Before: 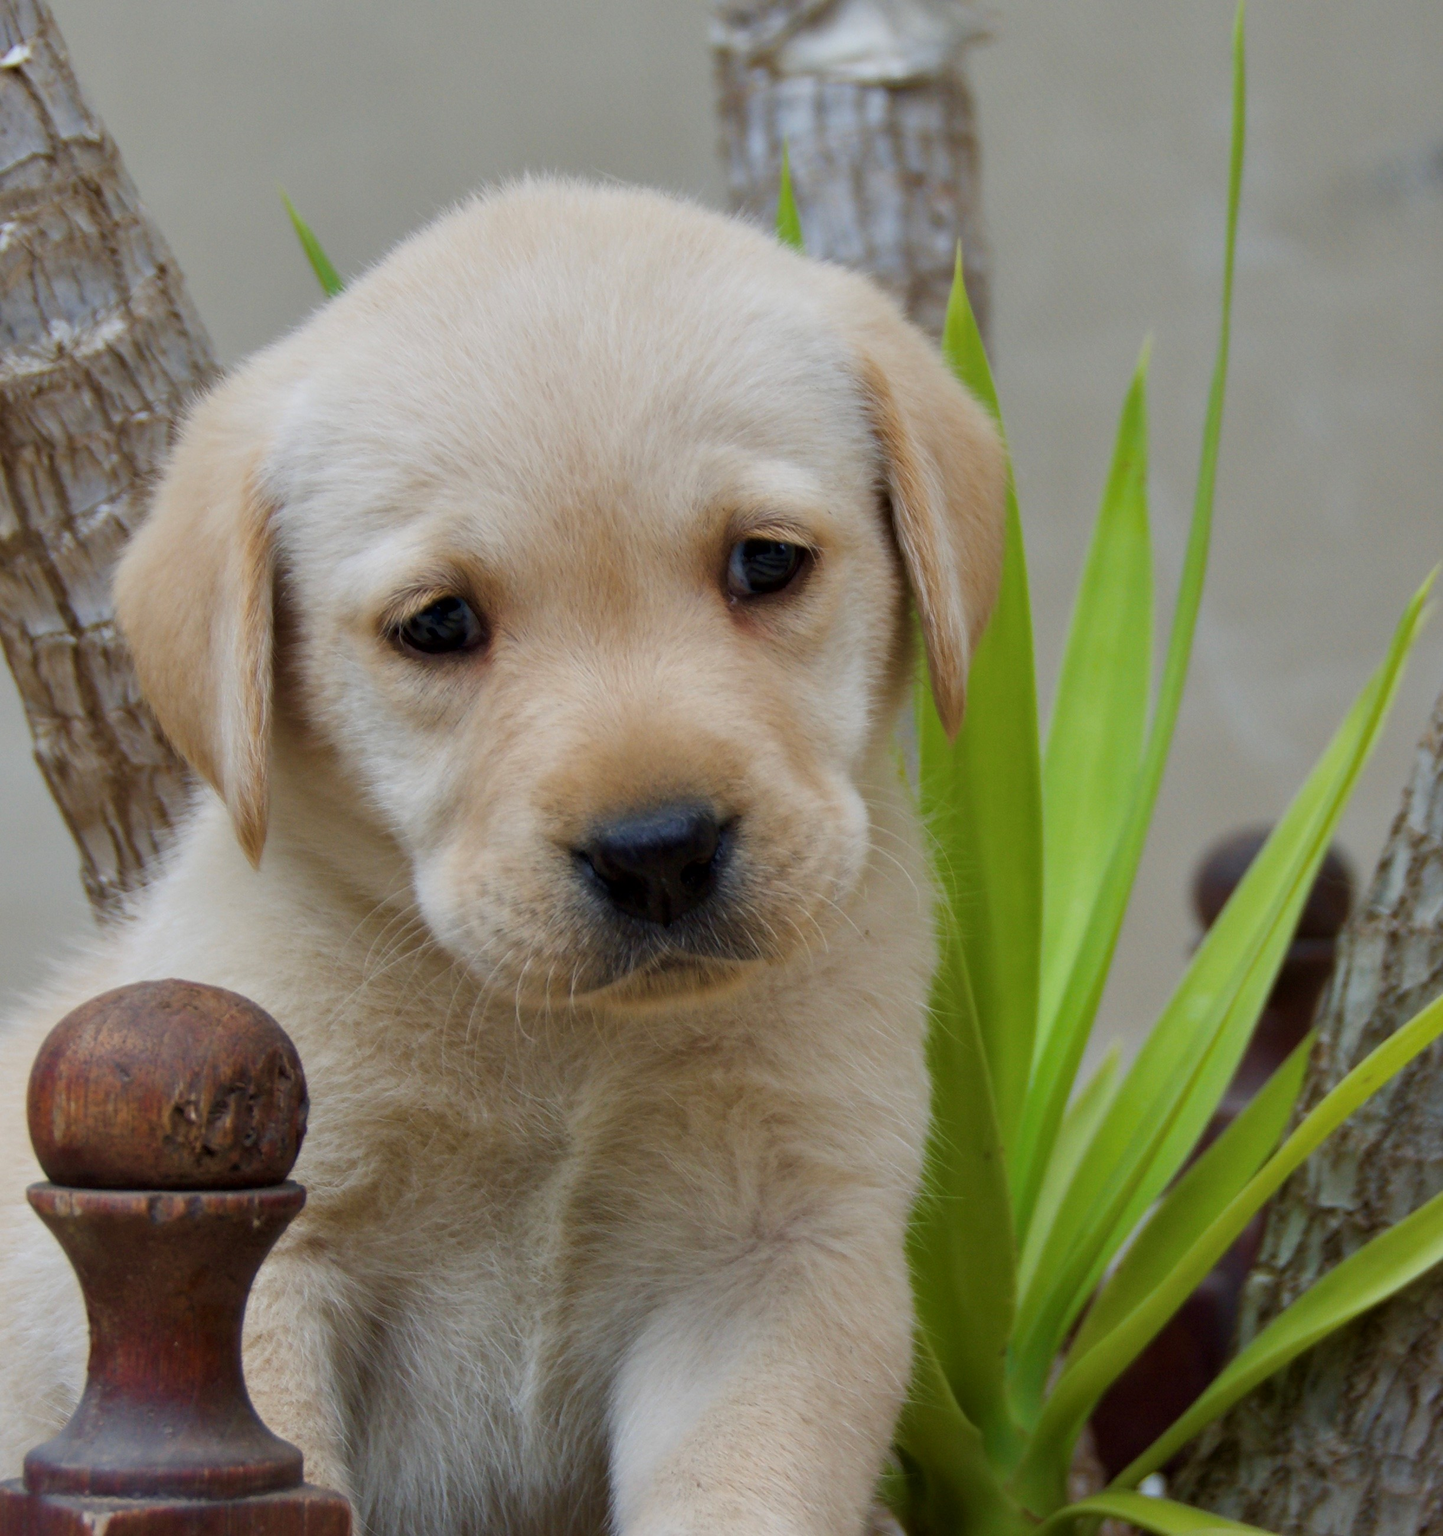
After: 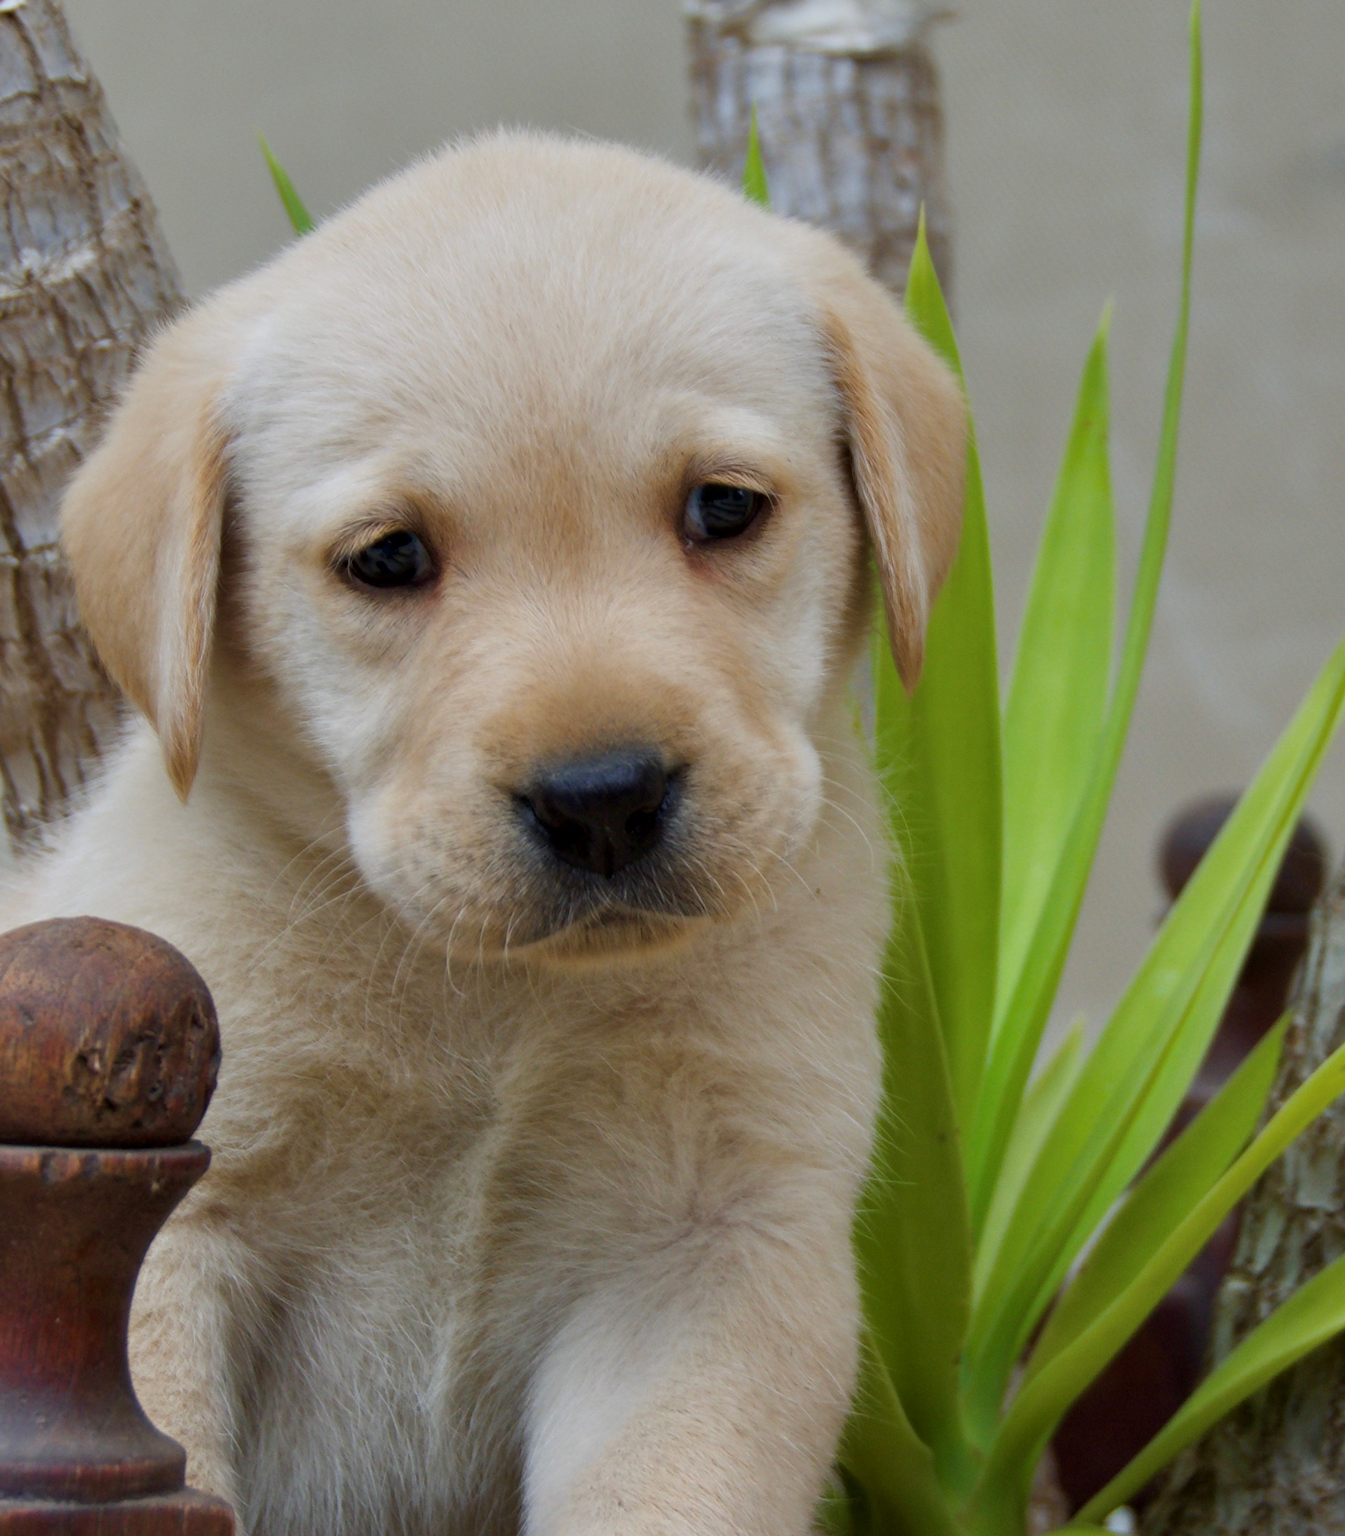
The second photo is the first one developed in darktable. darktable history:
crop and rotate: angle -1.69°
rotate and perspective: rotation 0.215°, lens shift (vertical) -0.139, crop left 0.069, crop right 0.939, crop top 0.002, crop bottom 0.996
